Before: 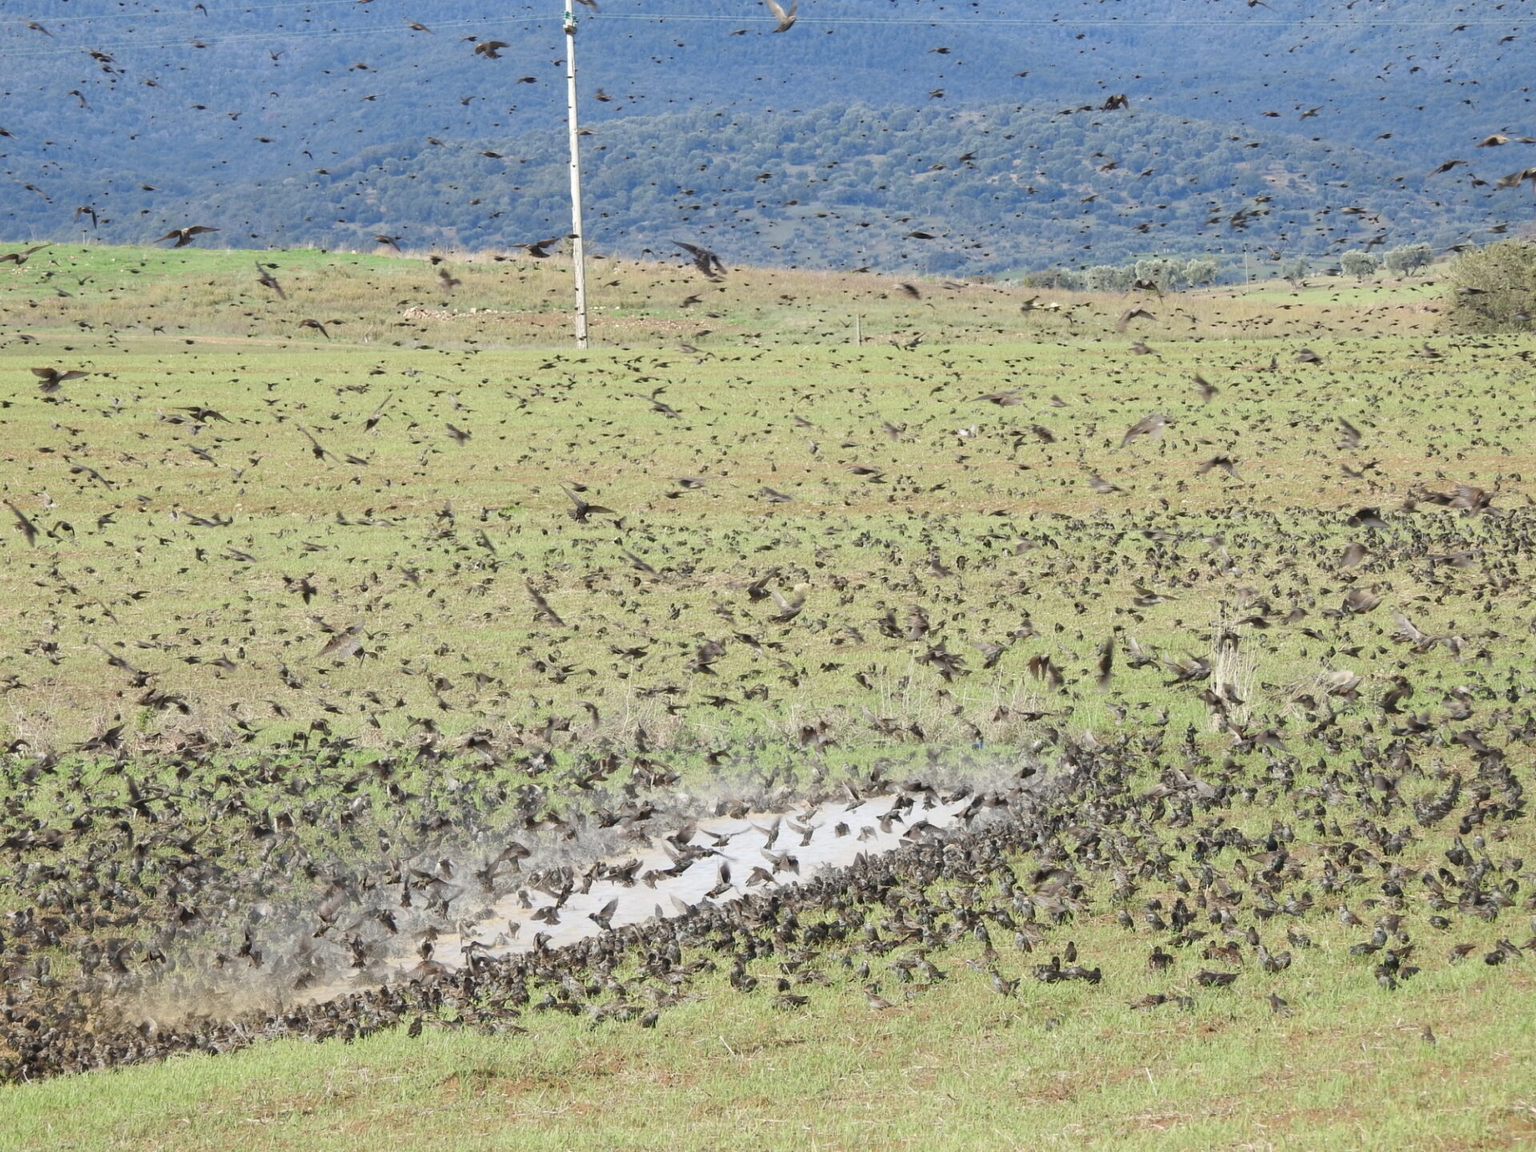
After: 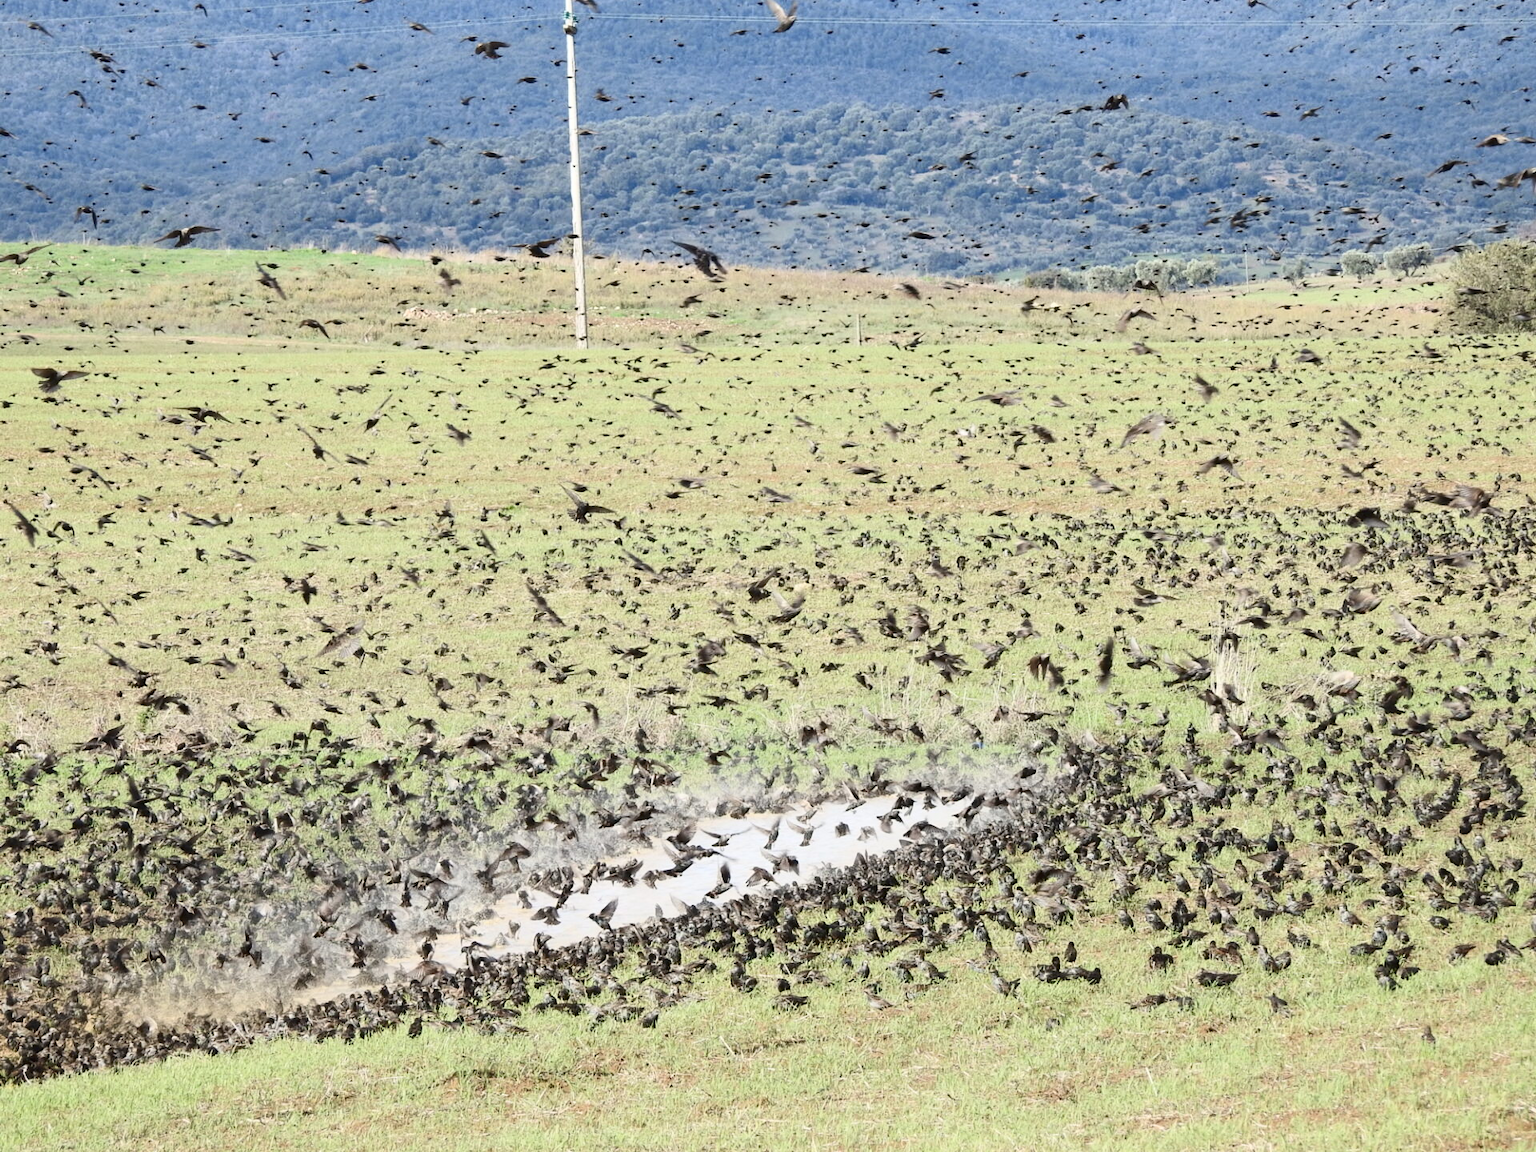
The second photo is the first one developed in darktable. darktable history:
contrast brightness saturation: contrast 0.279
